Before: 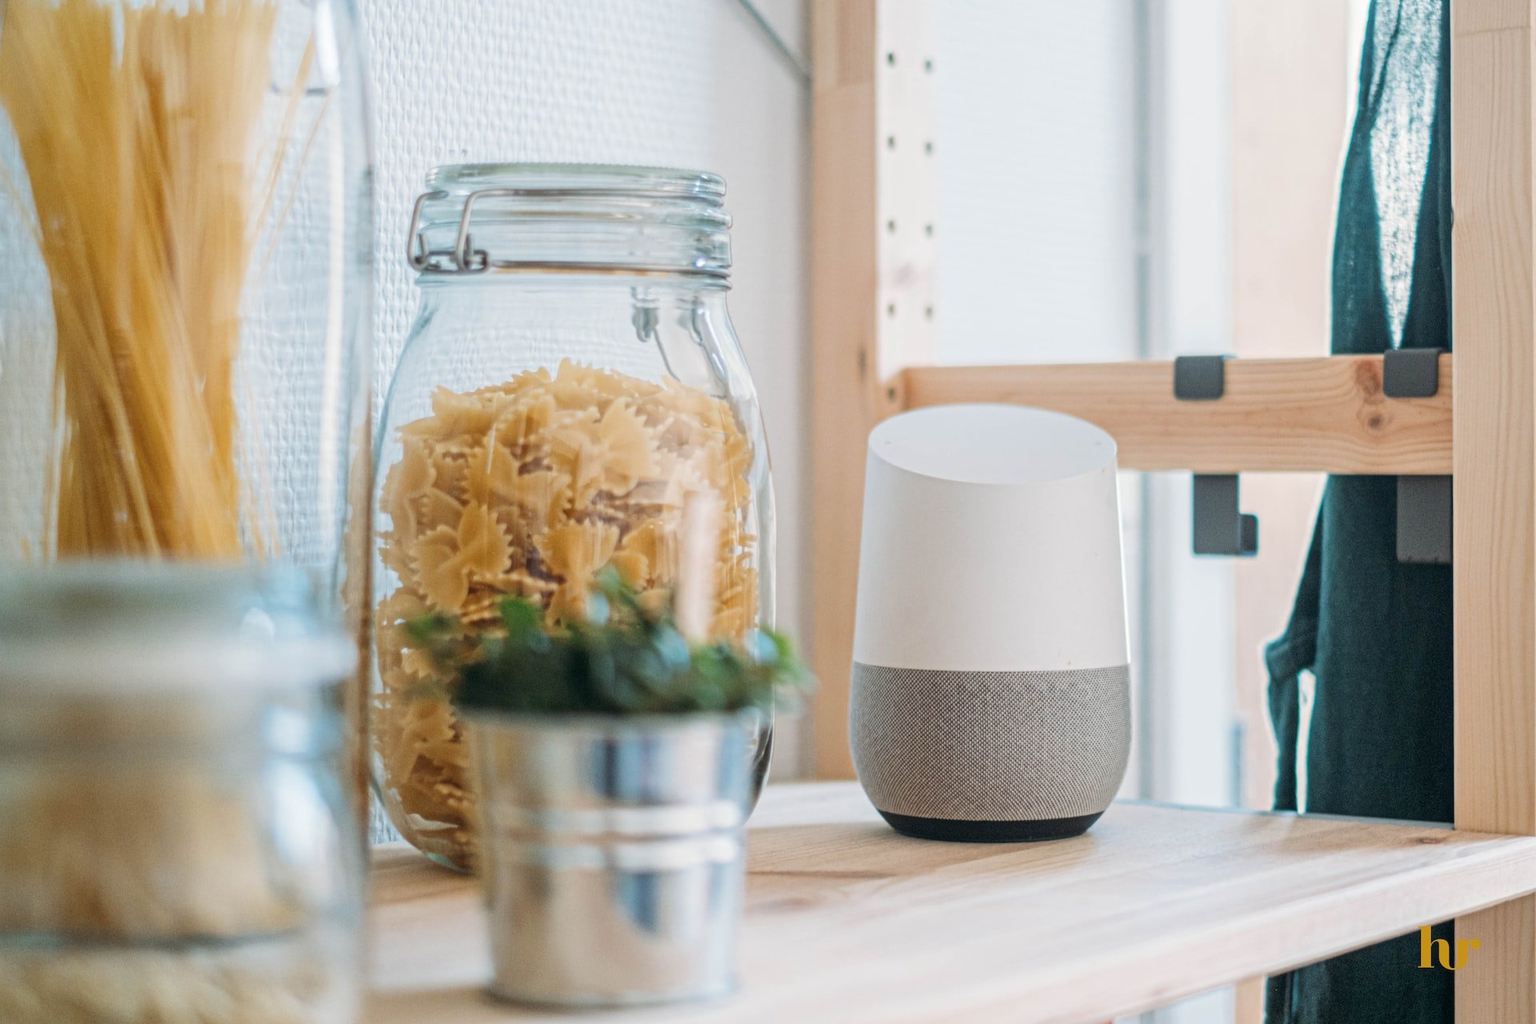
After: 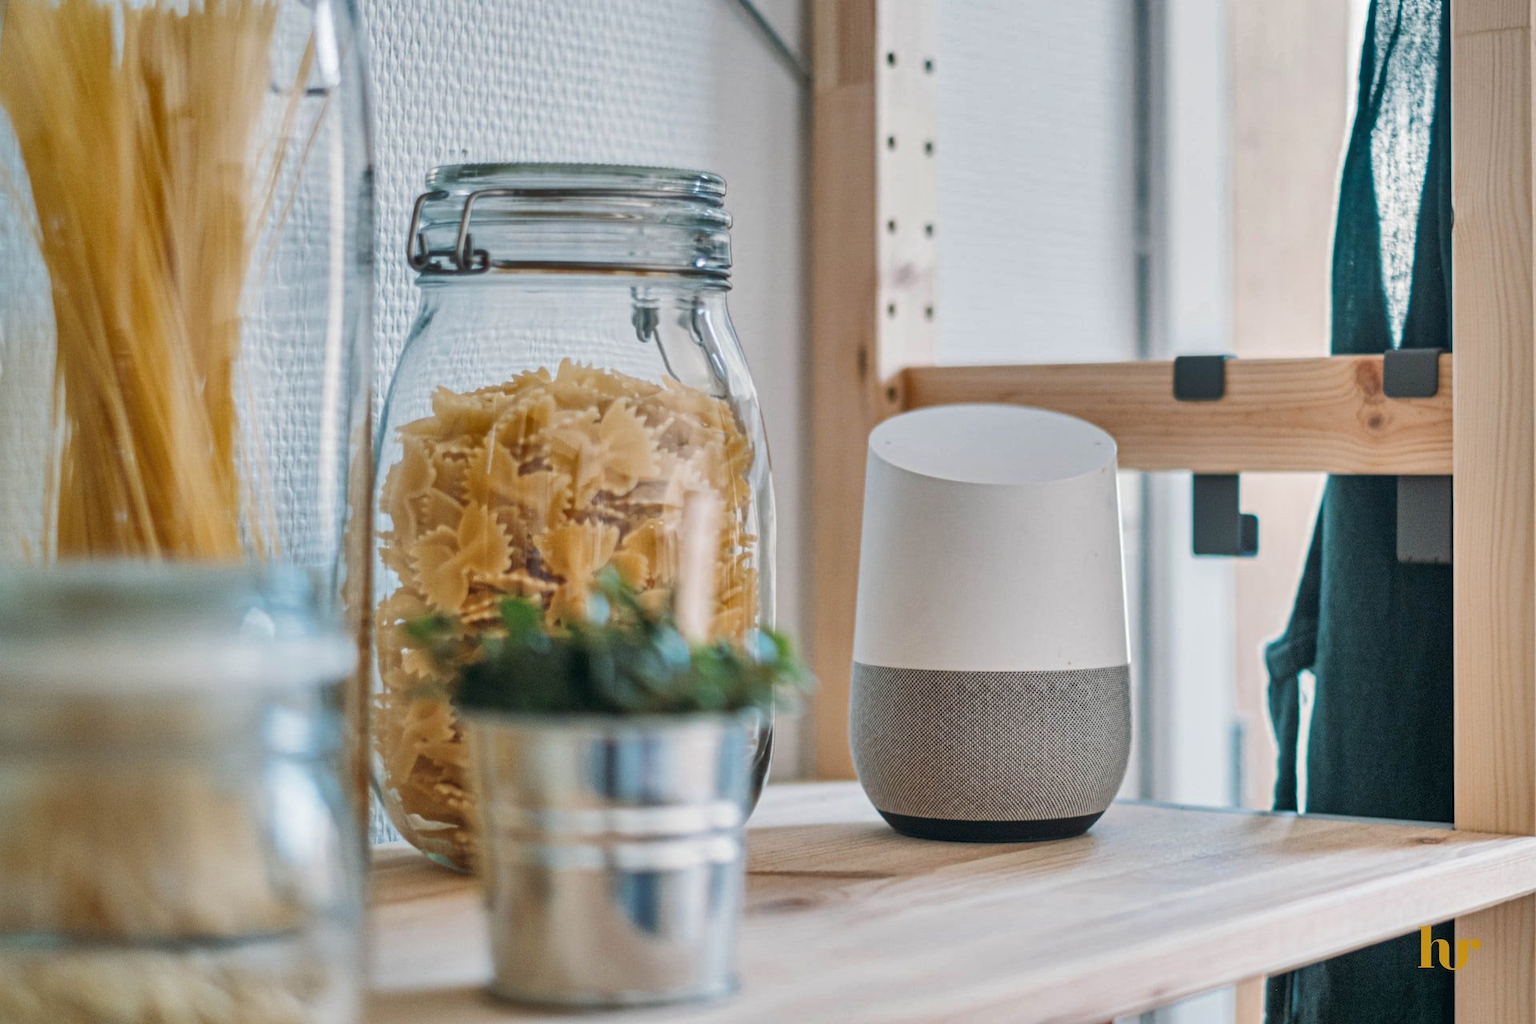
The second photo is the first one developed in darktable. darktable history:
shadows and highlights: radius 101.62, shadows 50.37, highlights -65.58, soften with gaussian
